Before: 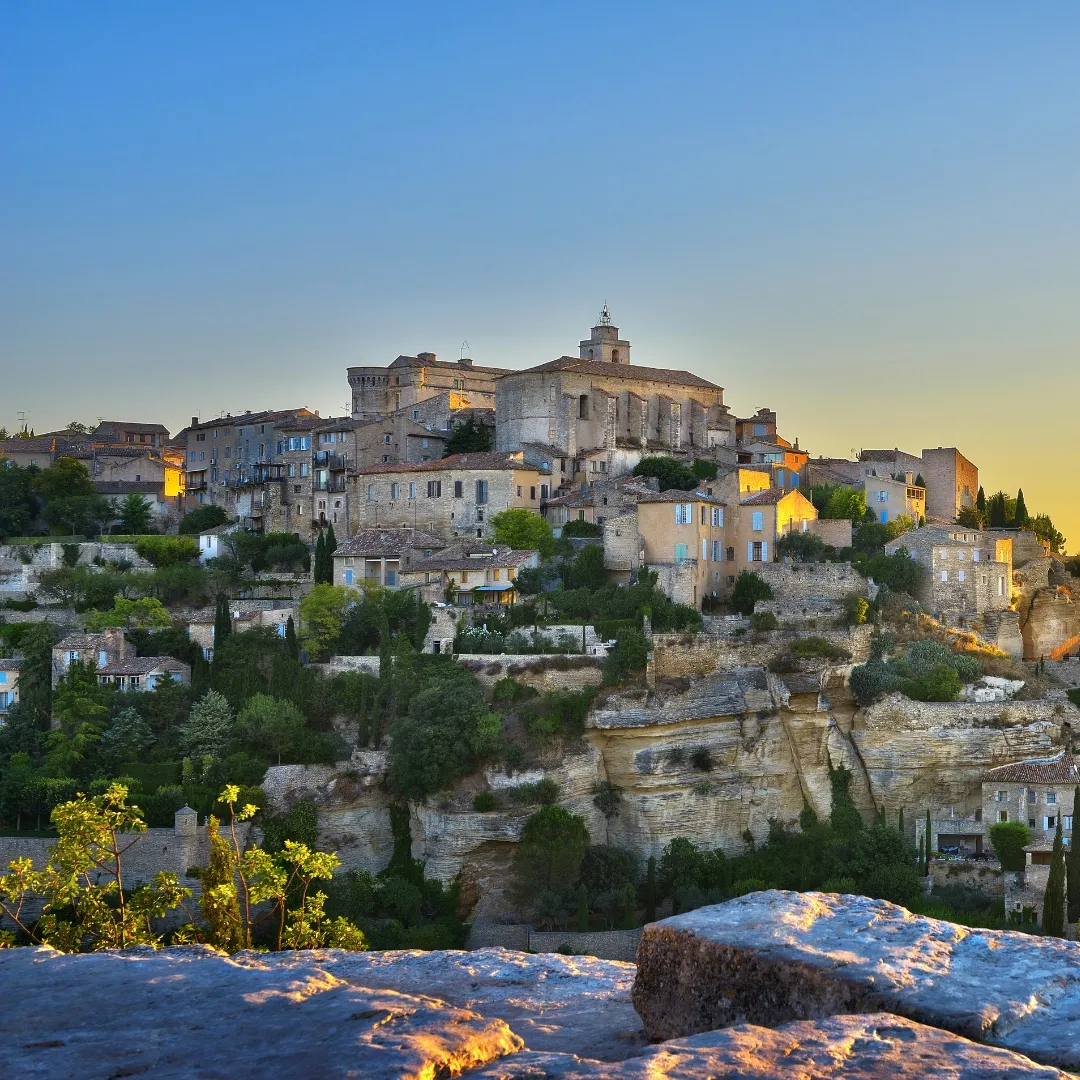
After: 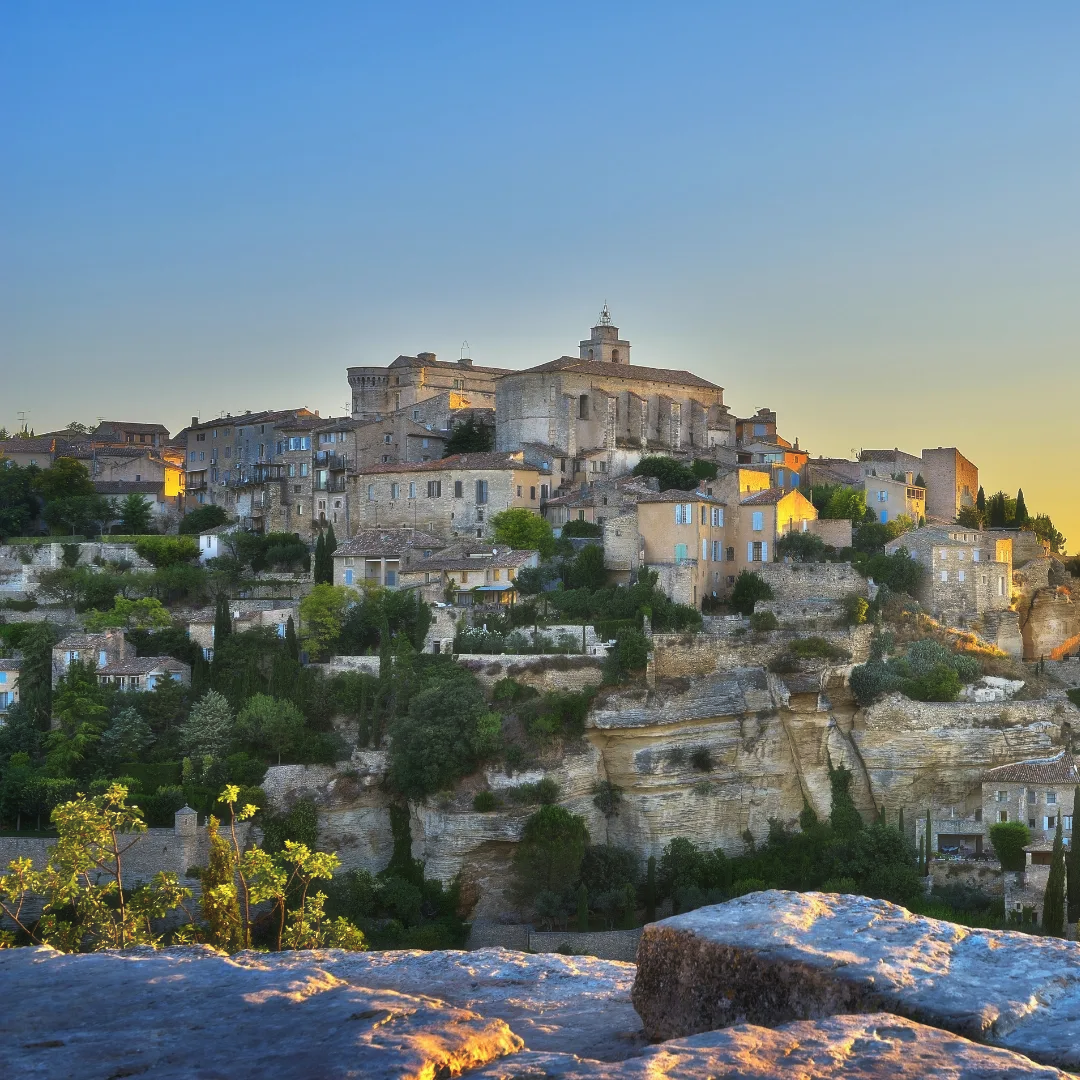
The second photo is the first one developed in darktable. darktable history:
haze removal: strength -0.097, compatibility mode true, adaptive false
